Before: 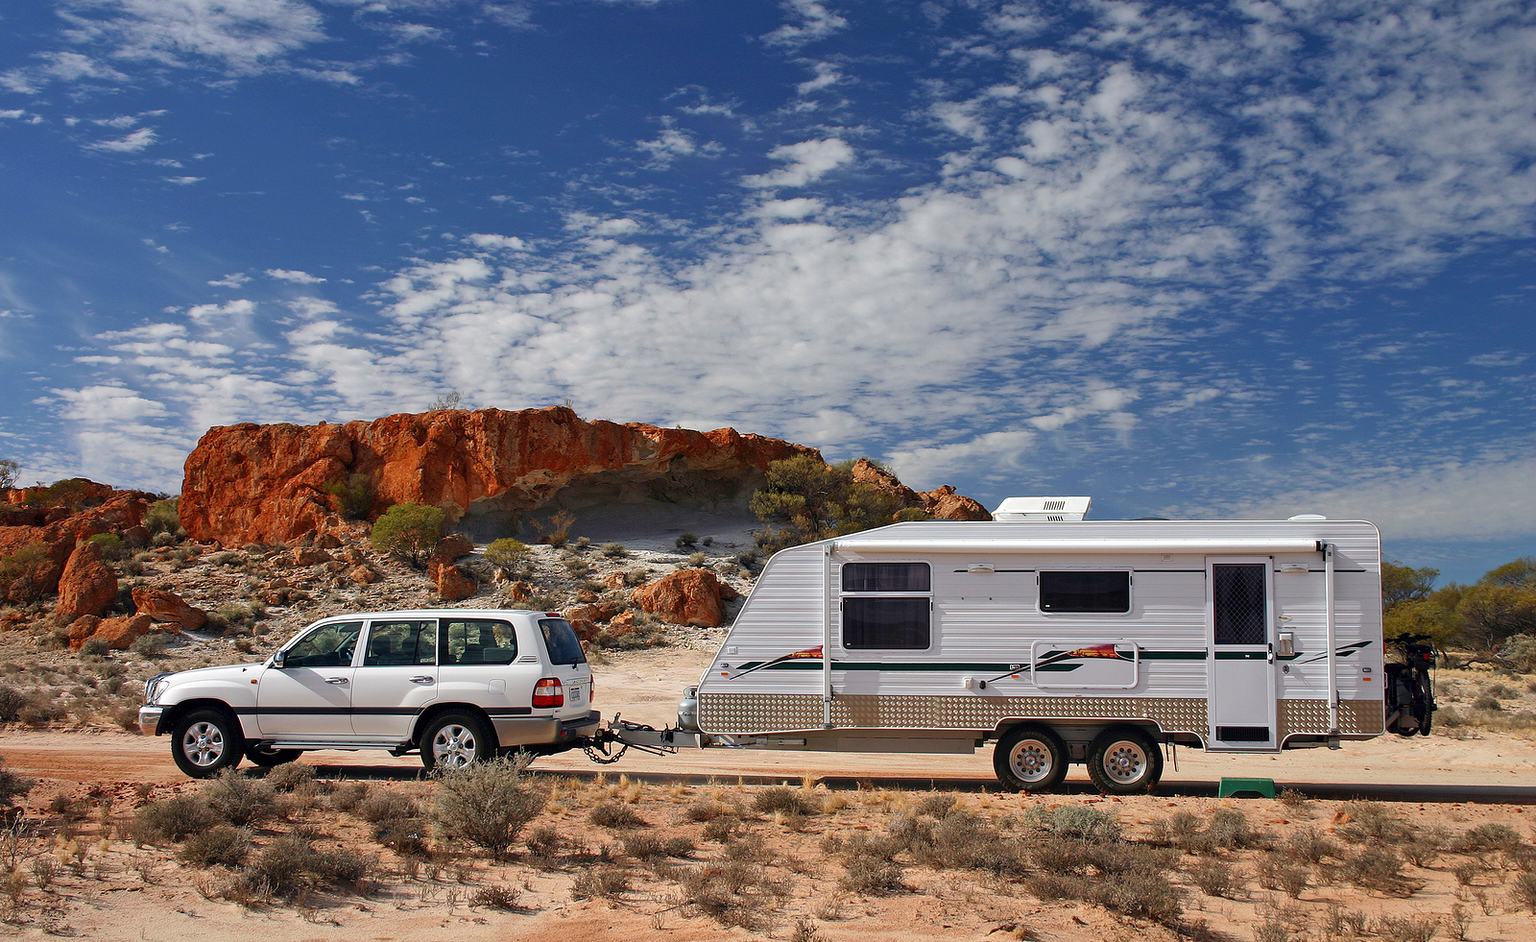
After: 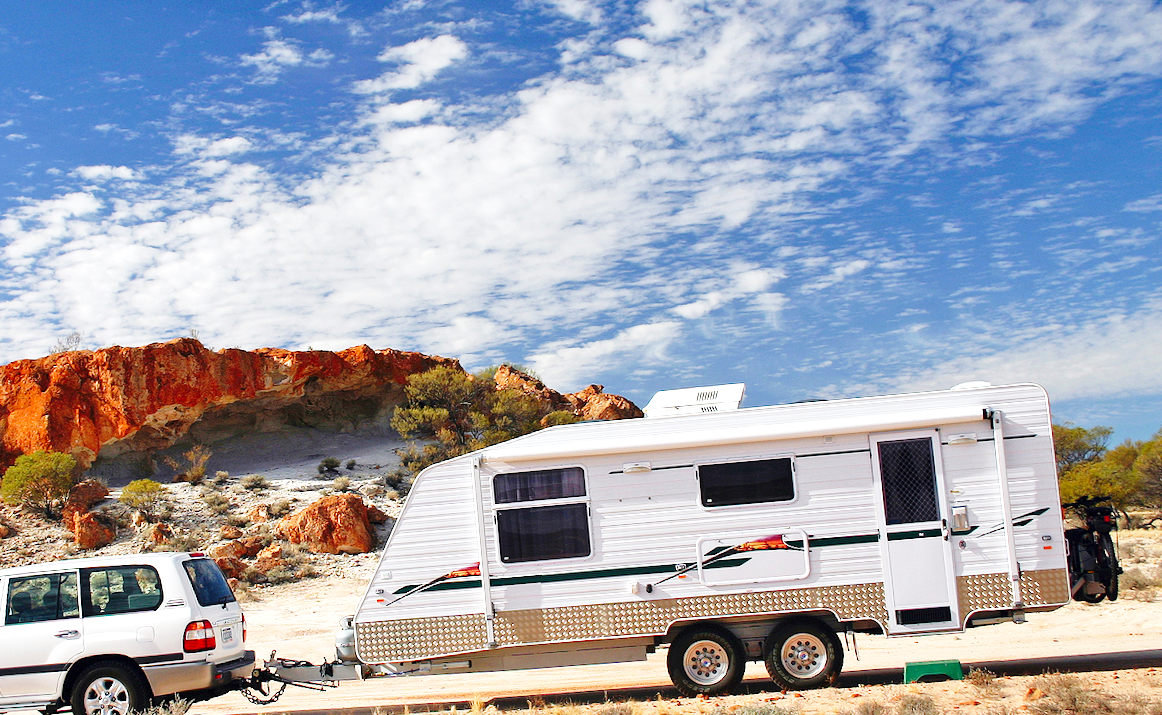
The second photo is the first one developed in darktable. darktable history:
rotate and perspective: rotation -5°, crop left 0.05, crop right 0.952, crop top 0.11, crop bottom 0.89
base curve: curves: ch0 [(0, 0) (0.028, 0.03) (0.121, 0.232) (0.46, 0.748) (0.859, 0.968) (1, 1)], preserve colors none
exposure: black level correction 0, exposure 0.5 EV, compensate exposure bias true, compensate highlight preservation false
crop: left 23.095%, top 5.827%, bottom 11.854%
shadows and highlights: shadows 10, white point adjustment 1, highlights -40
